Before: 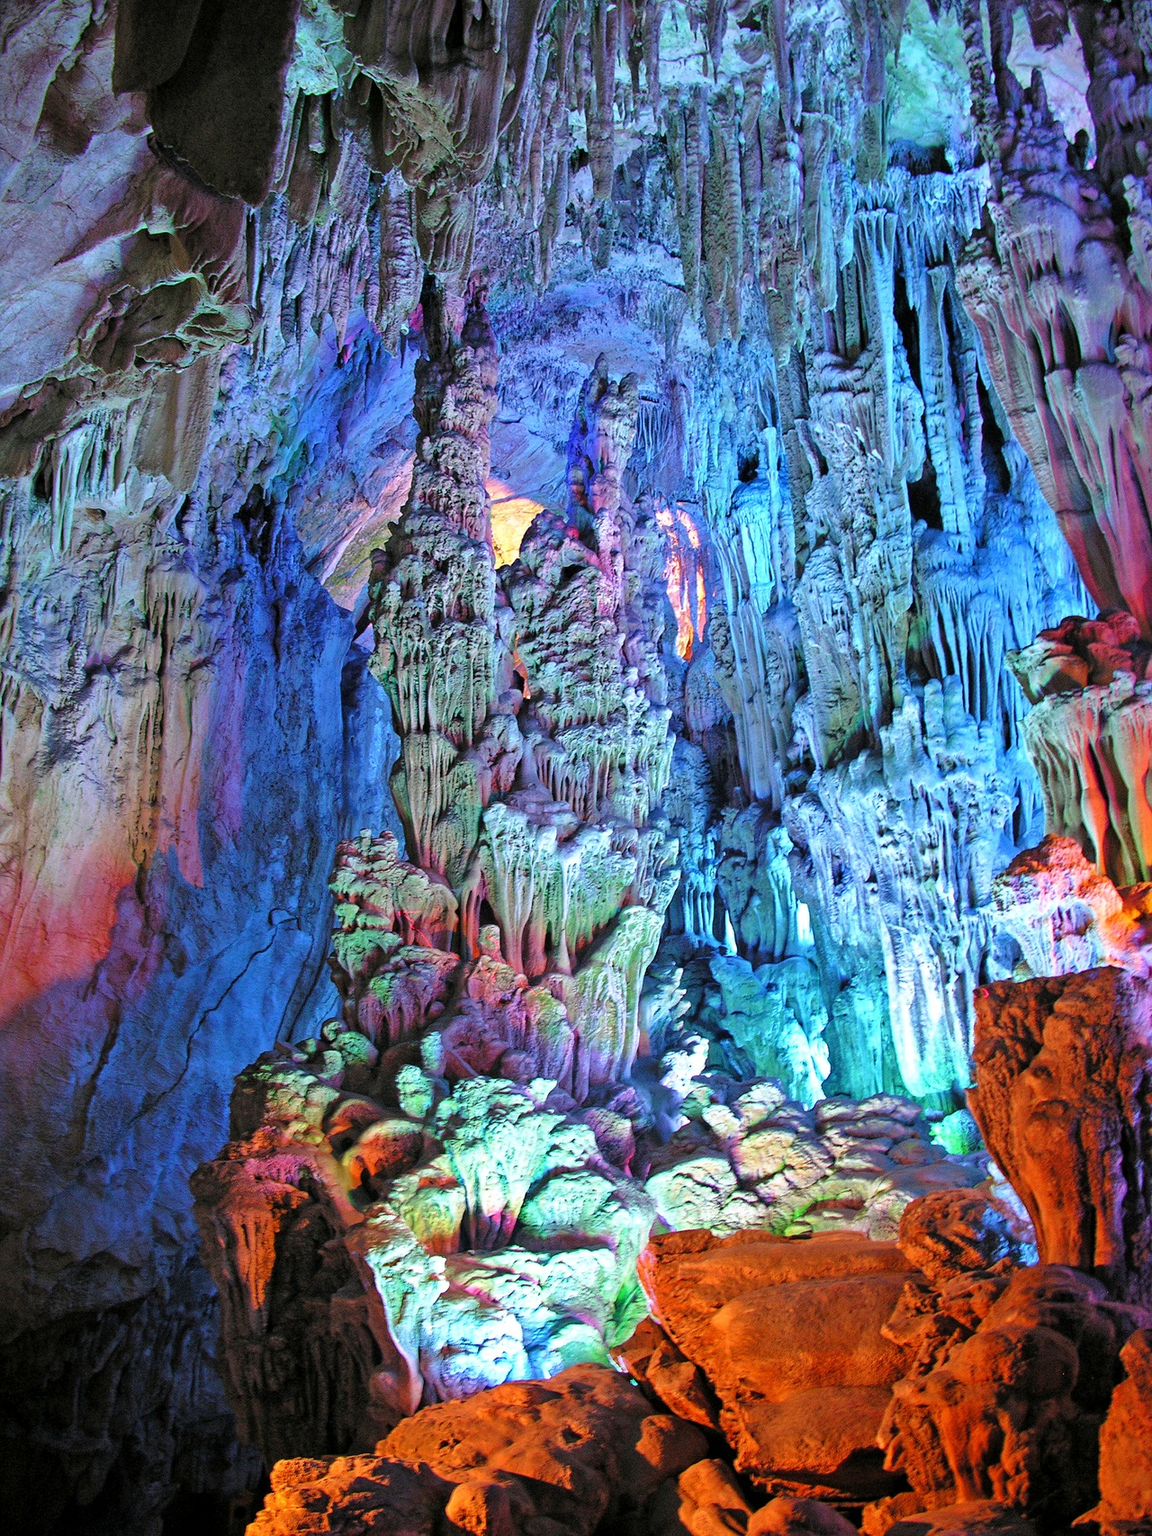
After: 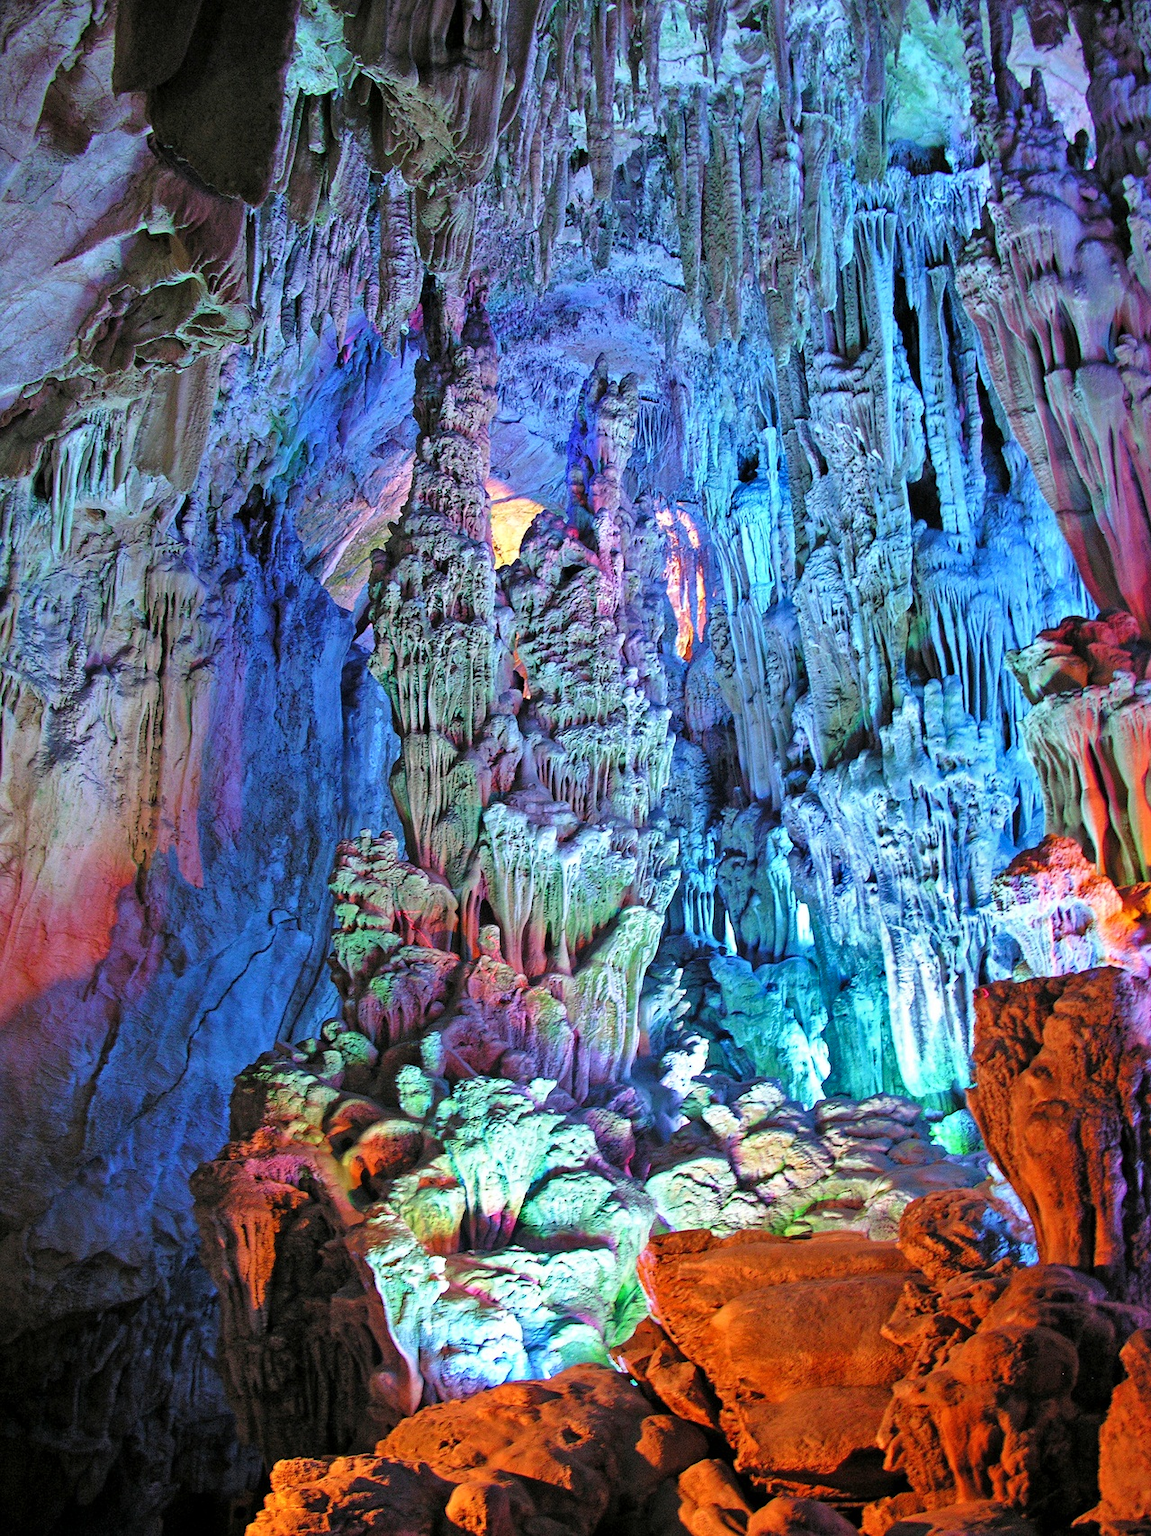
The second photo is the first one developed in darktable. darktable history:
tone equalizer: on, module defaults
shadows and highlights: shadows 19.13, highlights -83.41, soften with gaussian
